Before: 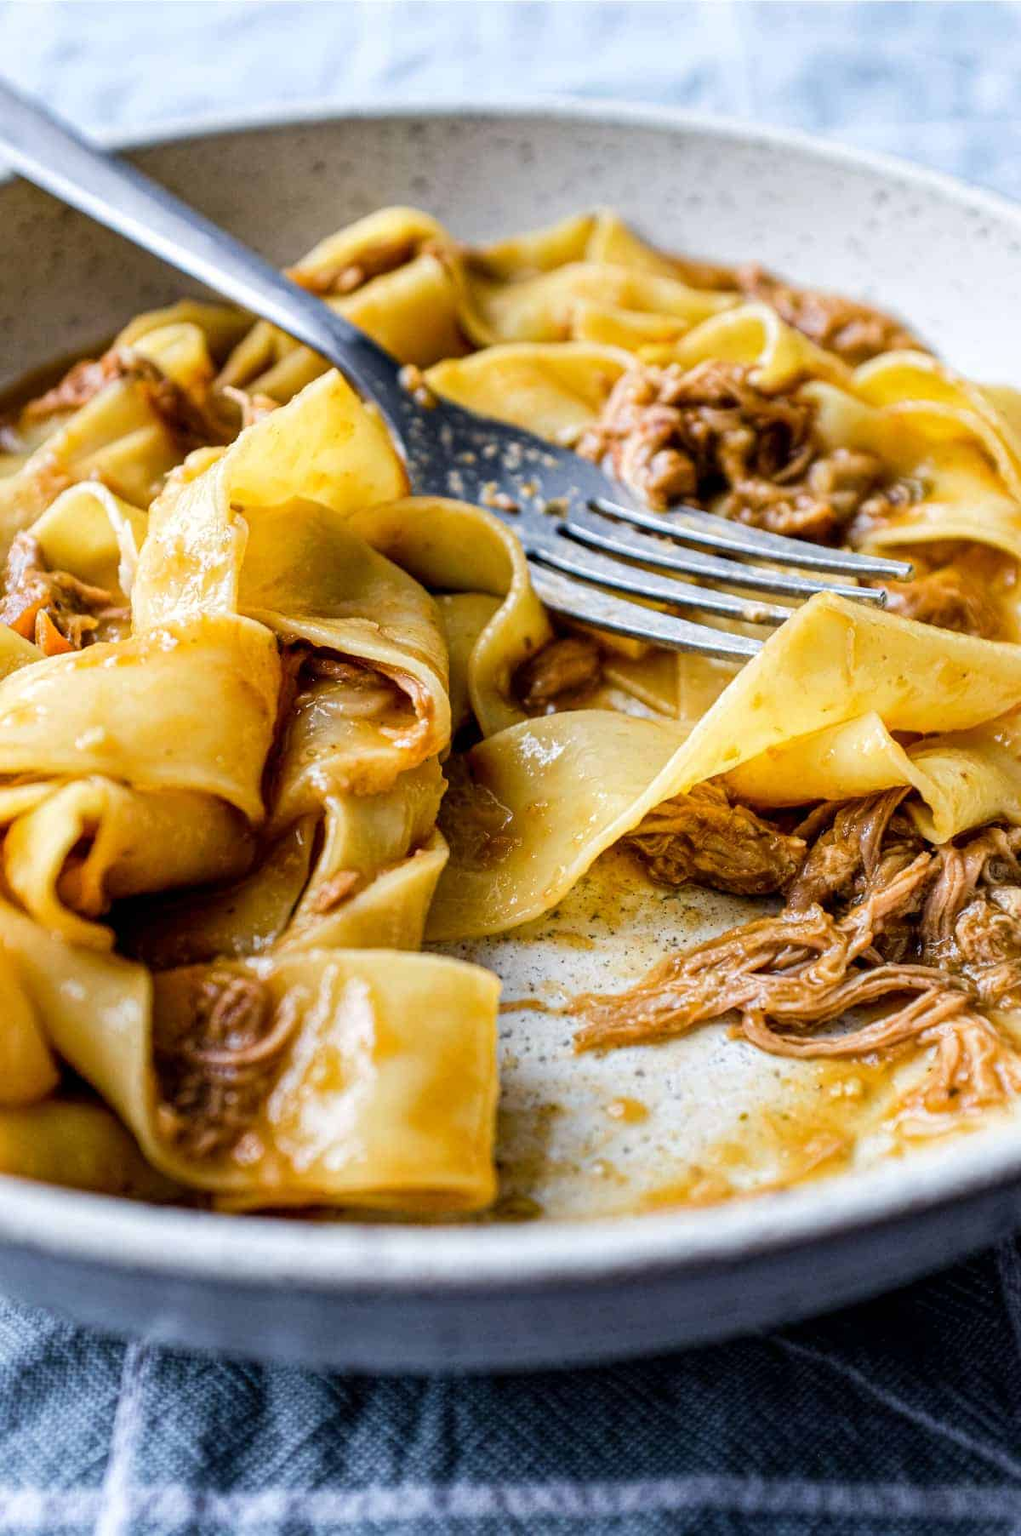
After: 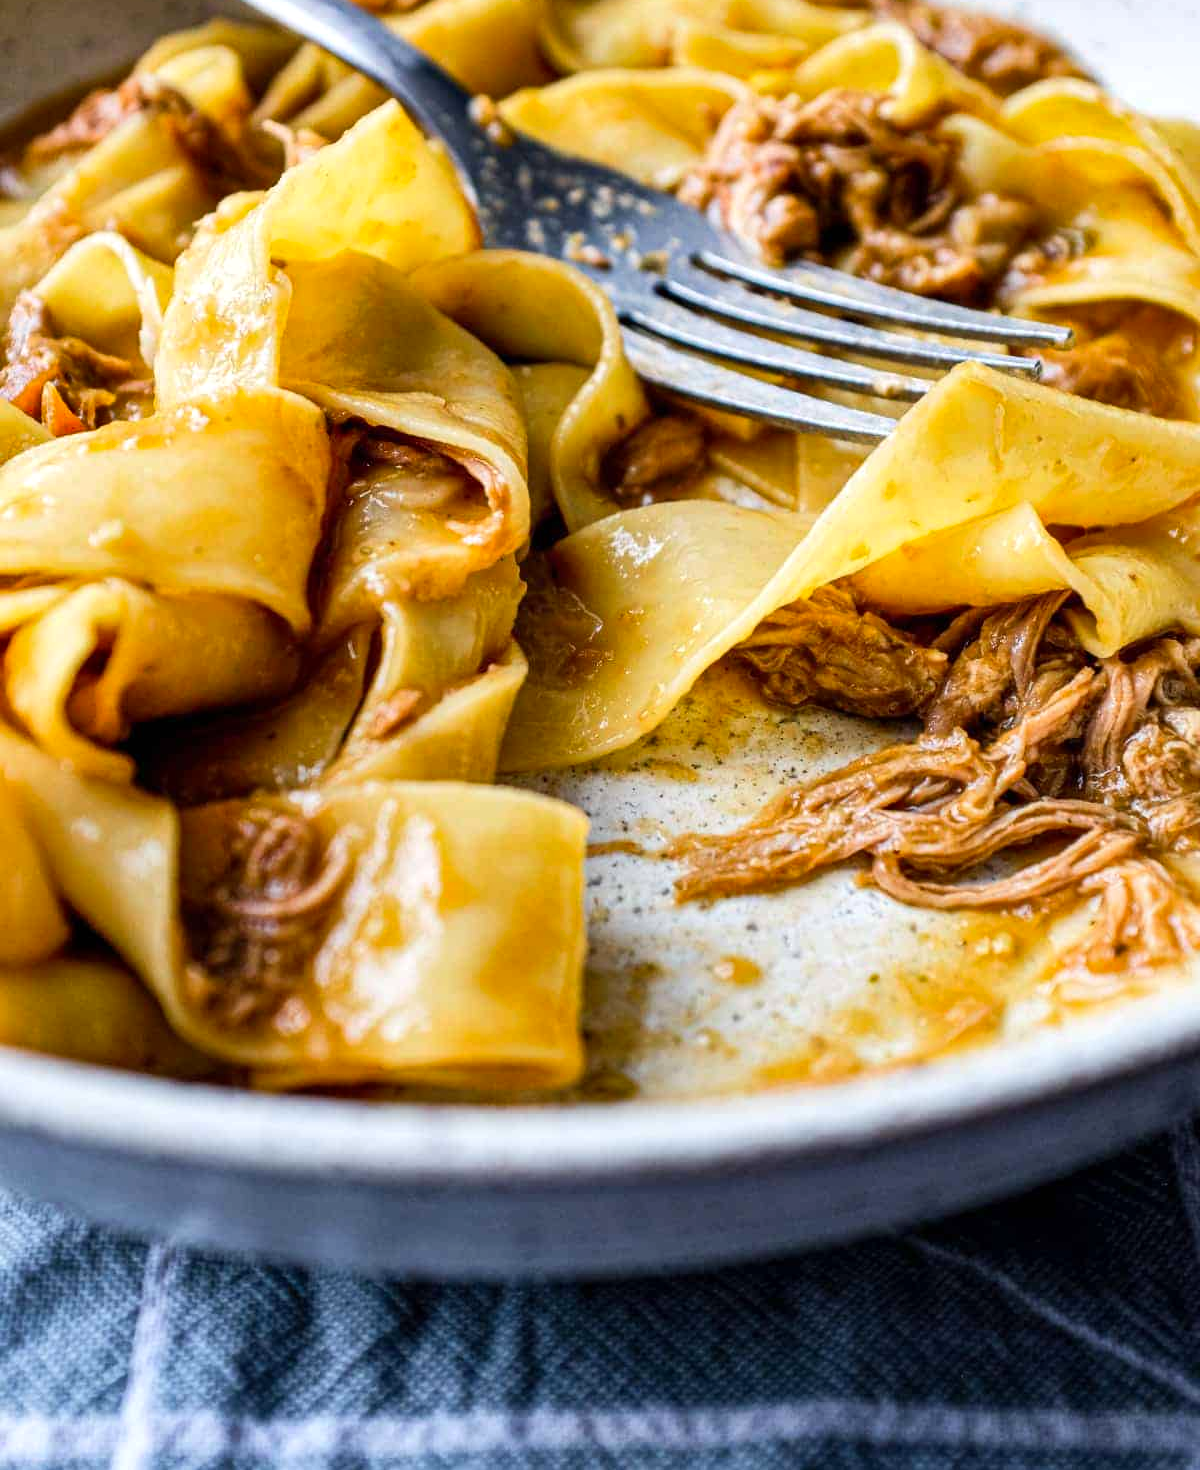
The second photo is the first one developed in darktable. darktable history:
shadows and highlights: shadows 12, white point adjustment 1.2, soften with gaussian
tone equalizer: on, module defaults
crop and rotate: top 18.507%
contrast brightness saturation: contrast 0.1, brightness 0.03, saturation 0.09
